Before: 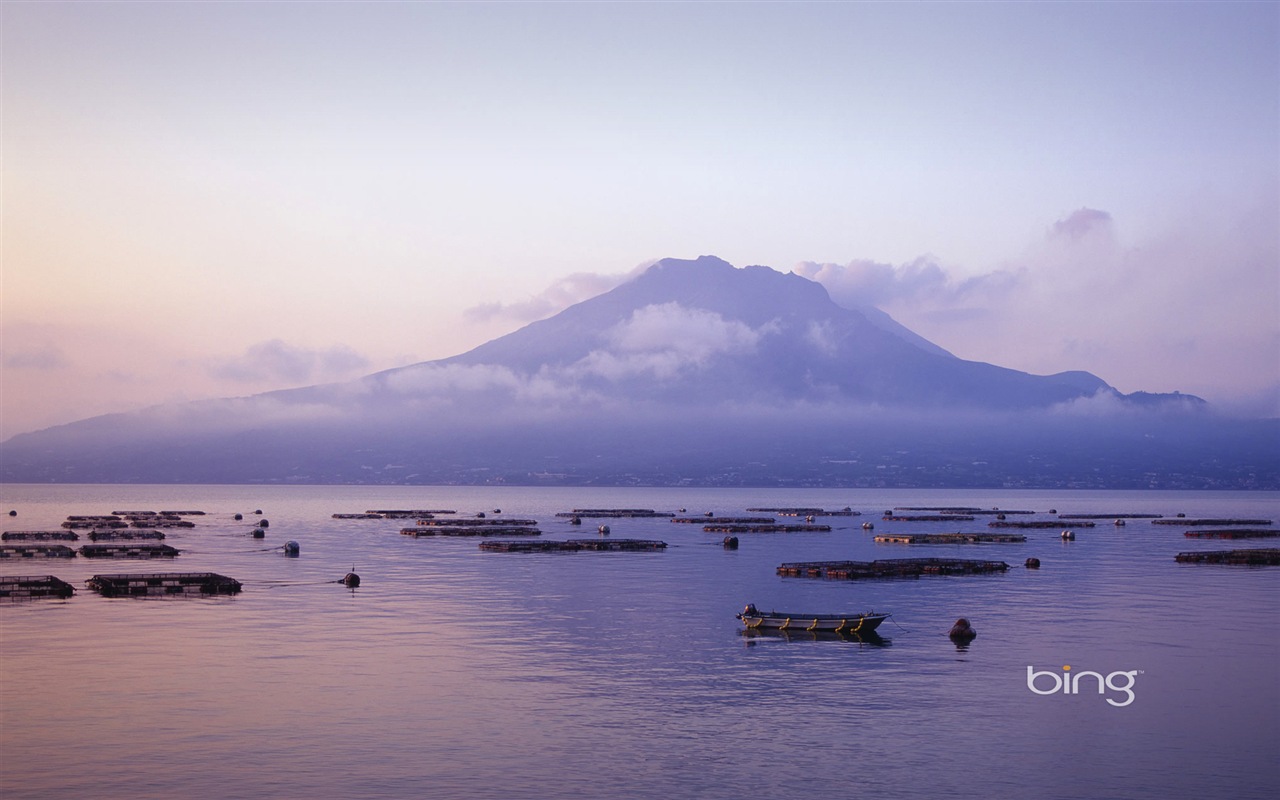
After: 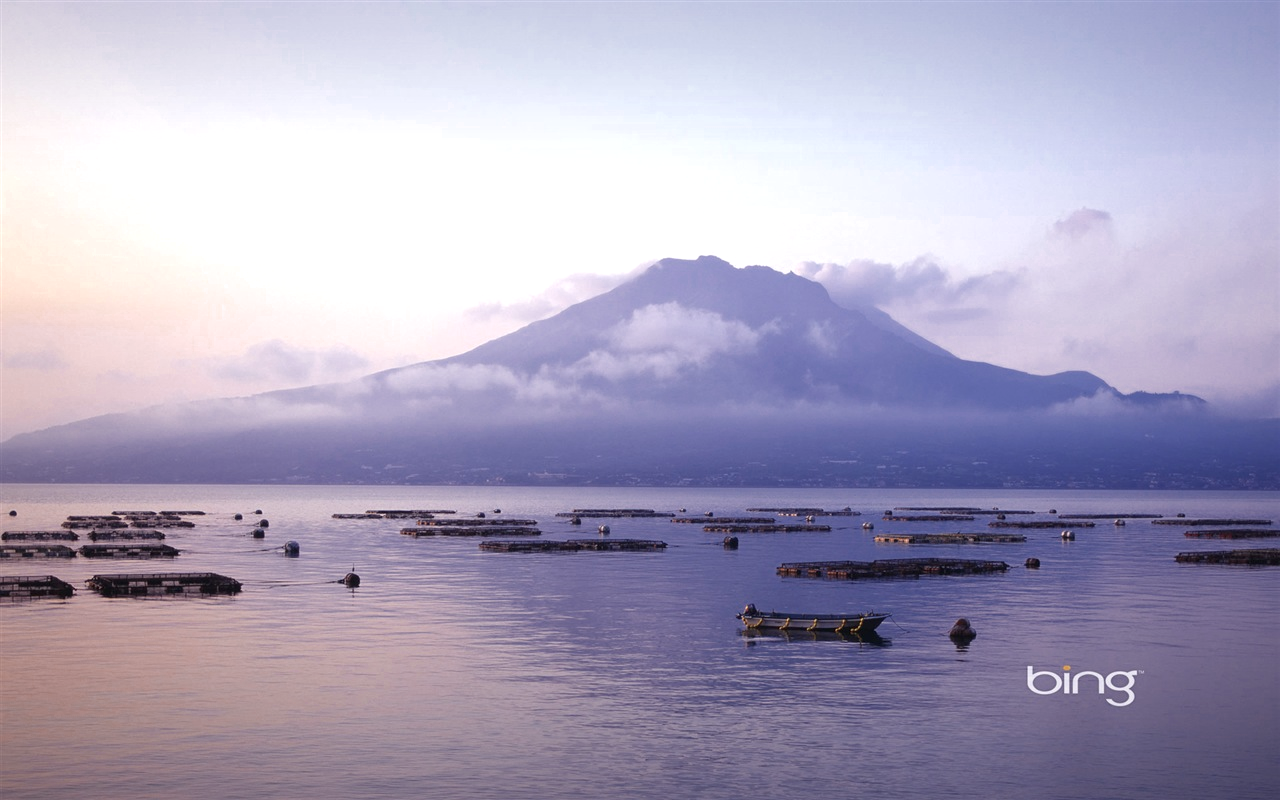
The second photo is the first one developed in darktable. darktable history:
exposure: black level correction 0.001, exposure 0.499 EV, compensate highlight preservation false
color zones: curves: ch0 [(0, 0.5) (0.125, 0.4) (0.25, 0.5) (0.375, 0.4) (0.5, 0.4) (0.625, 0.35) (0.75, 0.35) (0.875, 0.5)]; ch1 [(0, 0.35) (0.125, 0.45) (0.25, 0.35) (0.375, 0.35) (0.5, 0.35) (0.625, 0.35) (0.75, 0.45) (0.875, 0.35)]; ch2 [(0, 0.6) (0.125, 0.5) (0.25, 0.5) (0.375, 0.6) (0.5, 0.6) (0.625, 0.5) (0.75, 0.5) (0.875, 0.5)]
